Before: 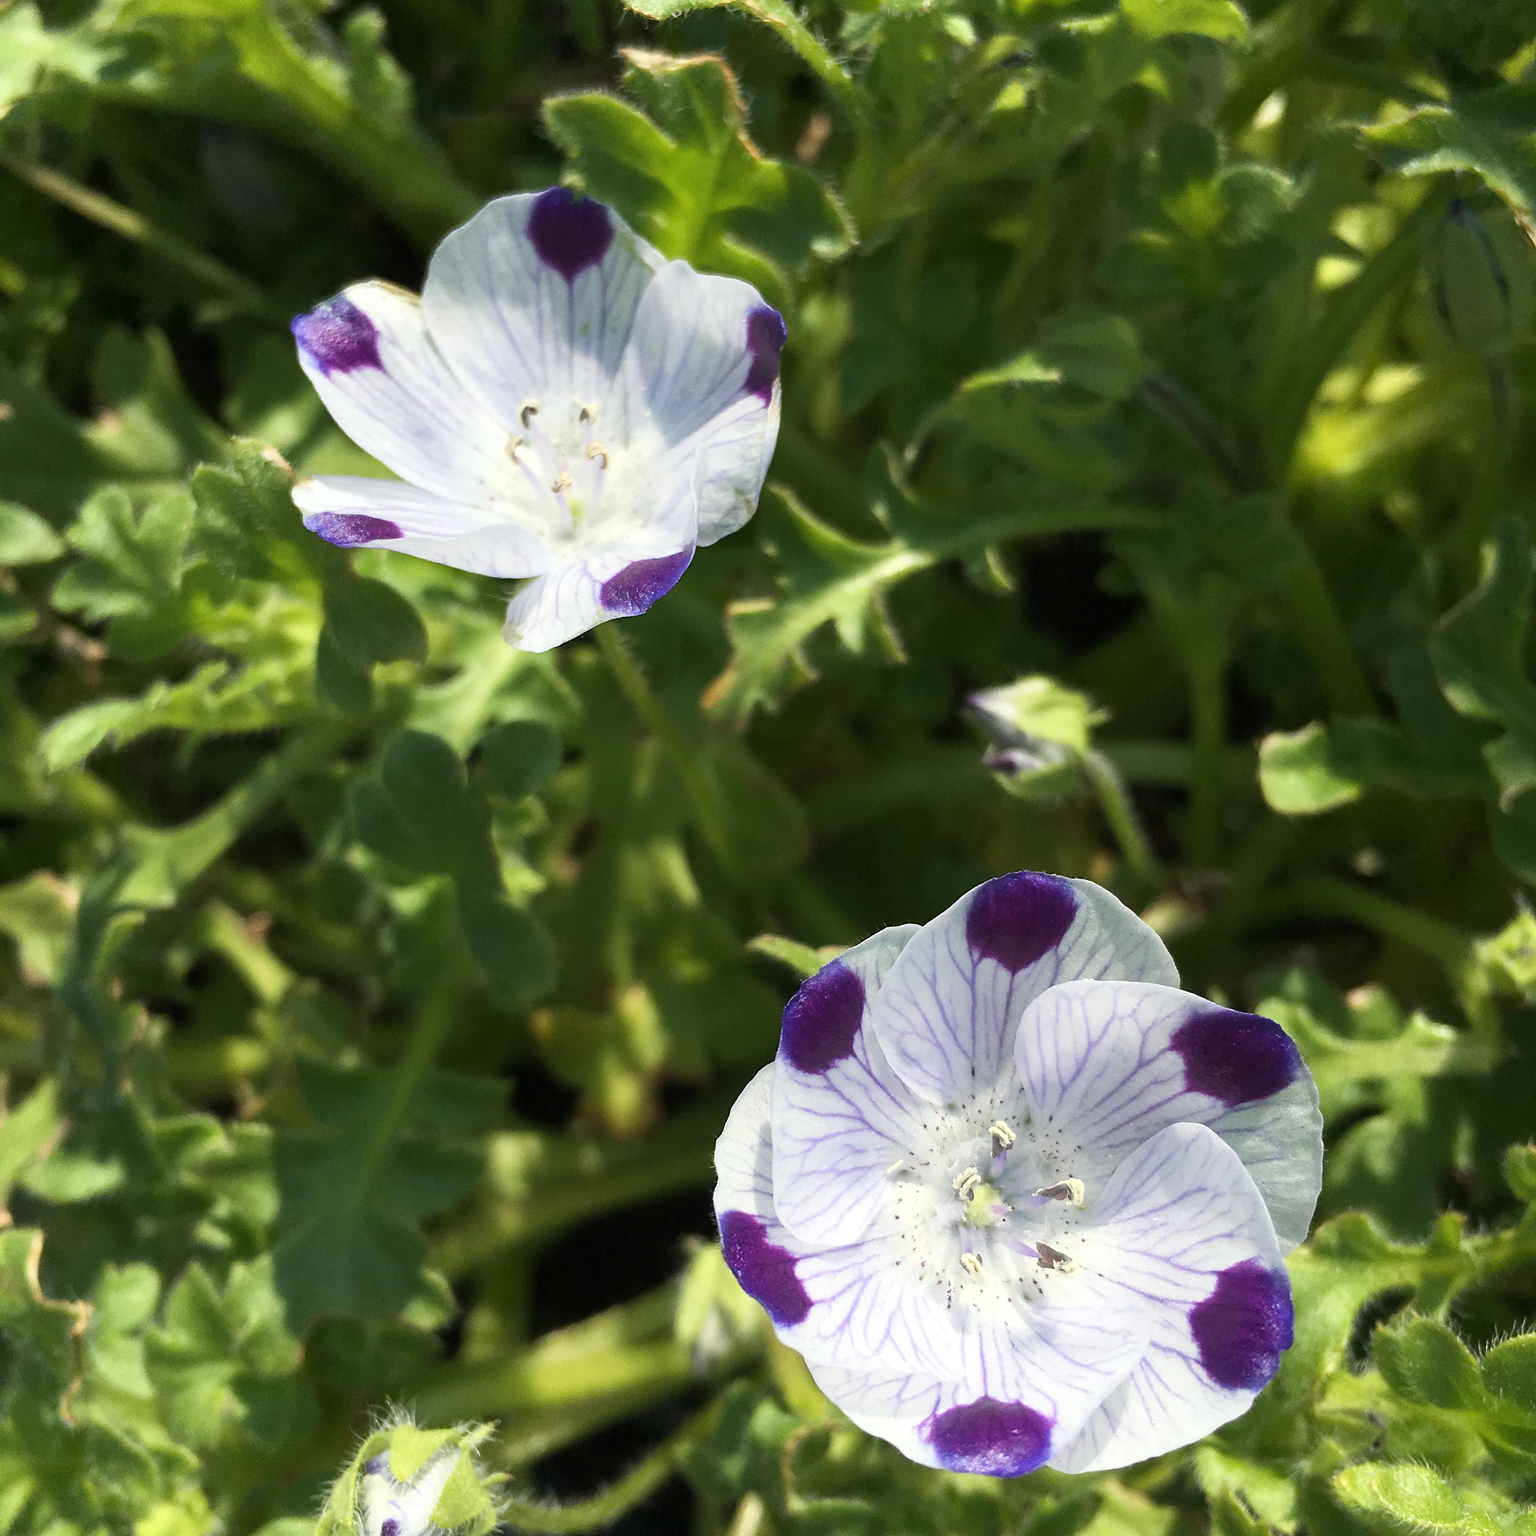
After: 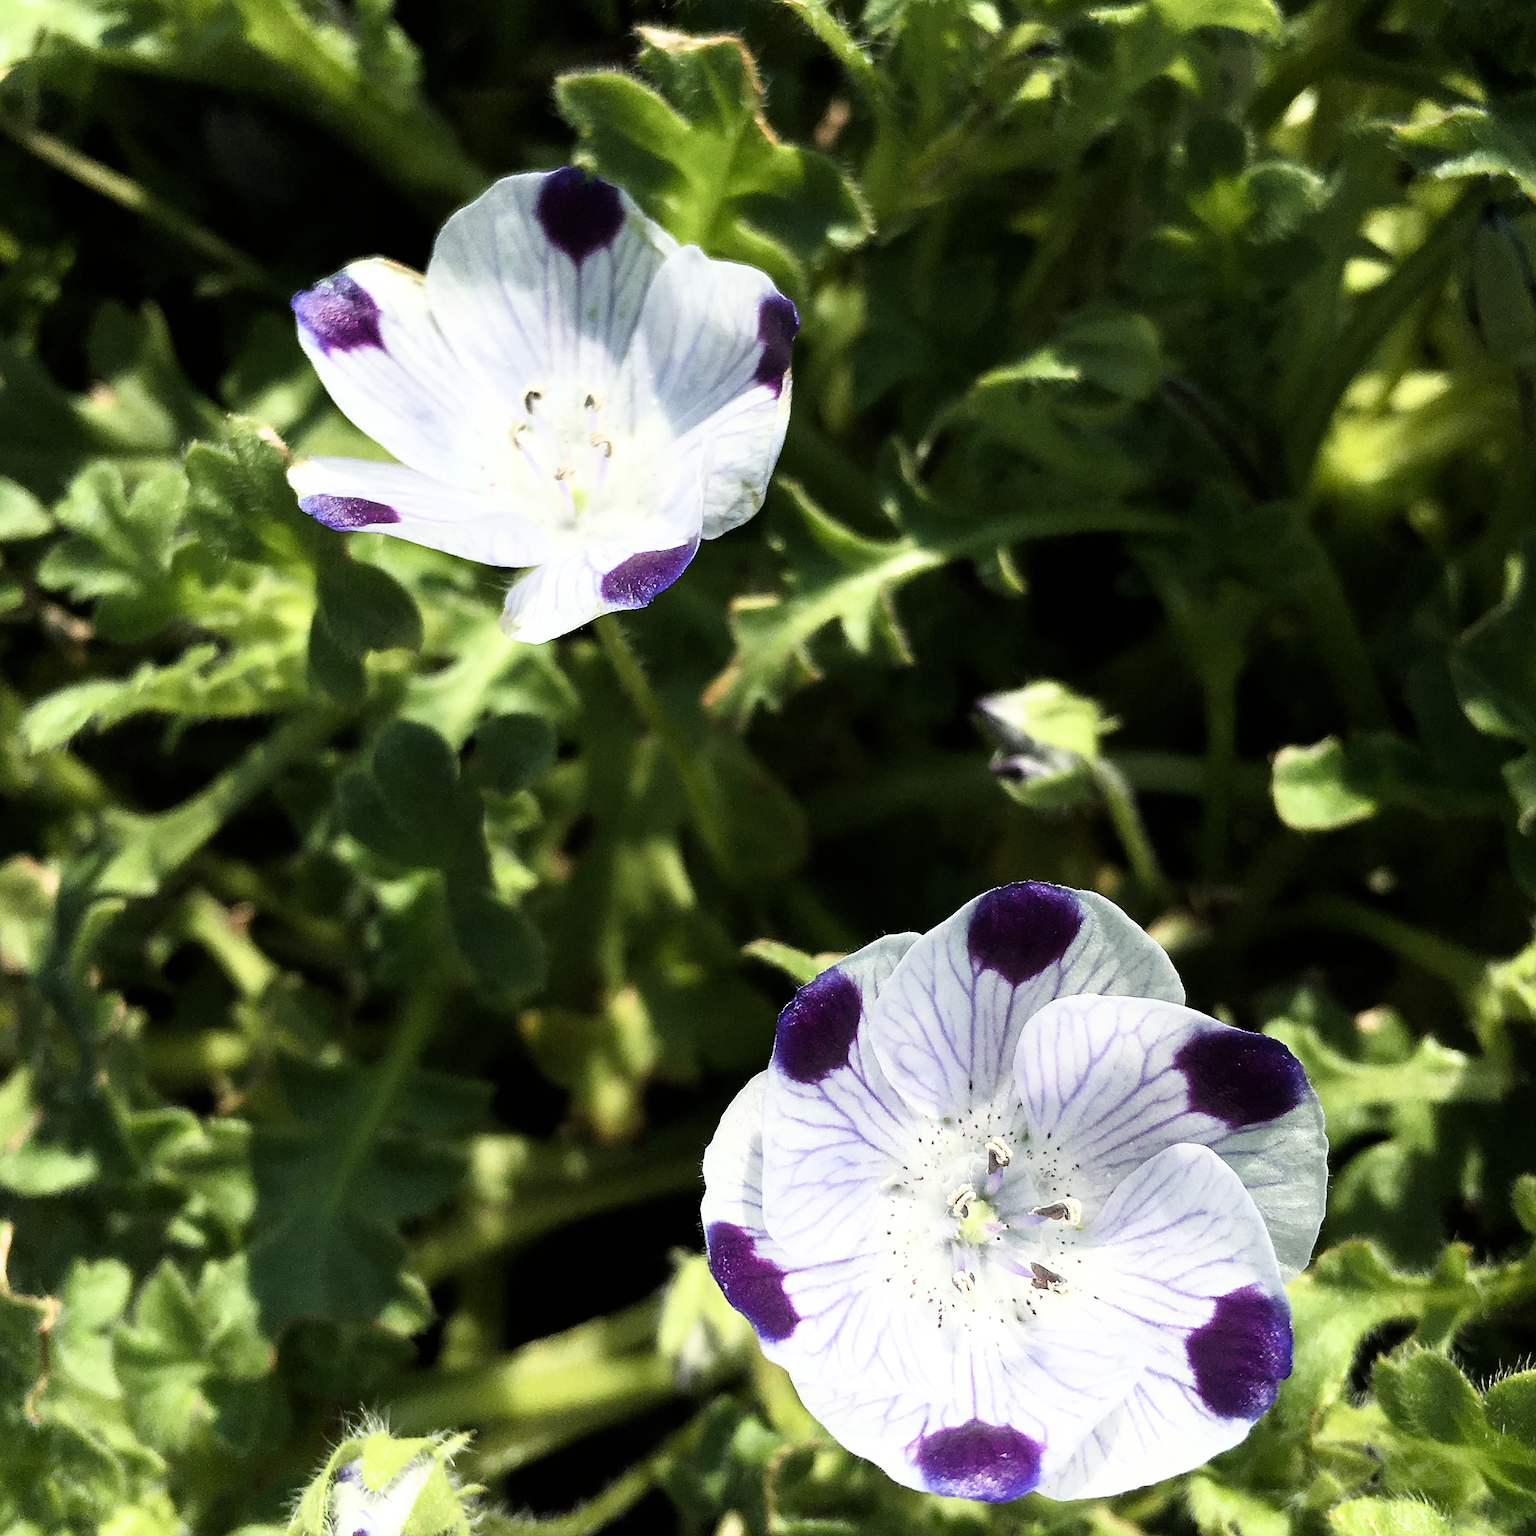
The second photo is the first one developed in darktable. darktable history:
filmic rgb: black relative exposure -6.45 EV, white relative exposure 2.42 EV, target white luminance 99.991%, hardness 5.26, latitude 0.571%, contrast 1.415, highlights saturation mix 2.66%
sharpen: on, module defaults
crop and rotate: angle -1.5°
